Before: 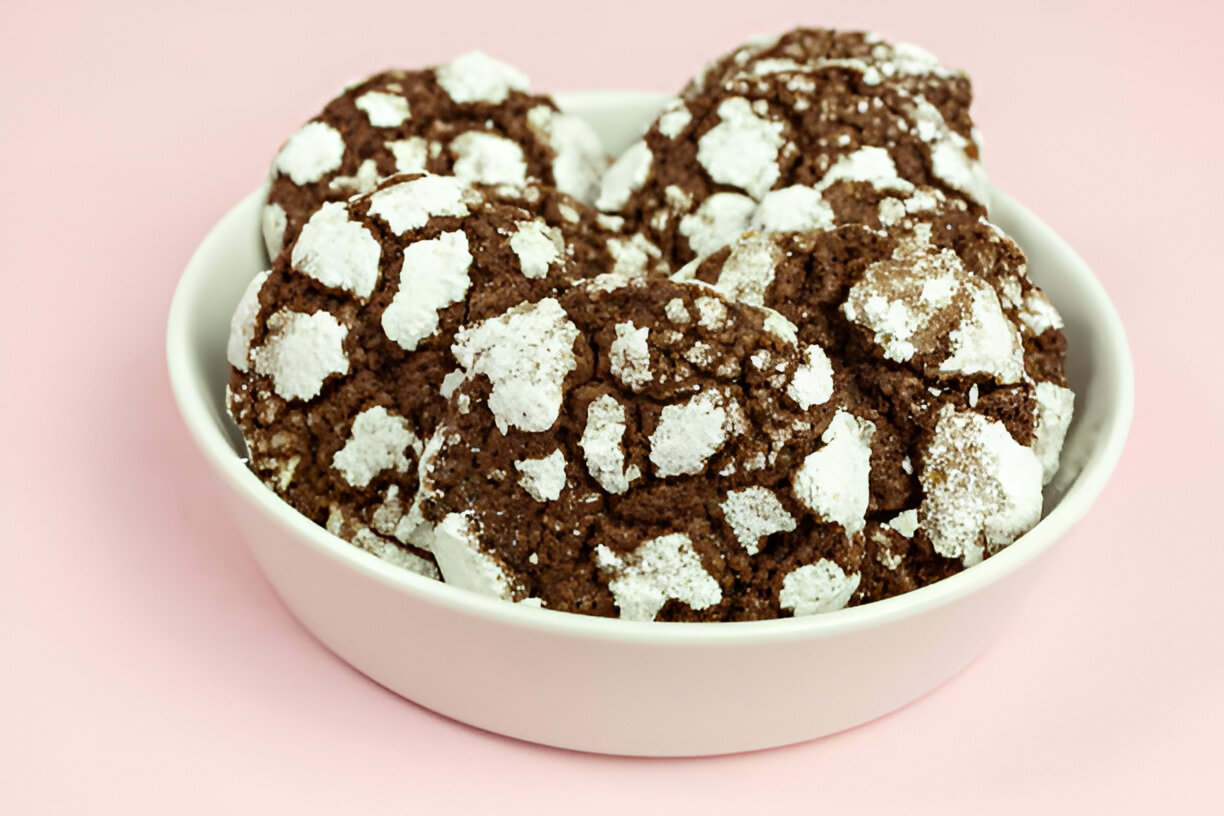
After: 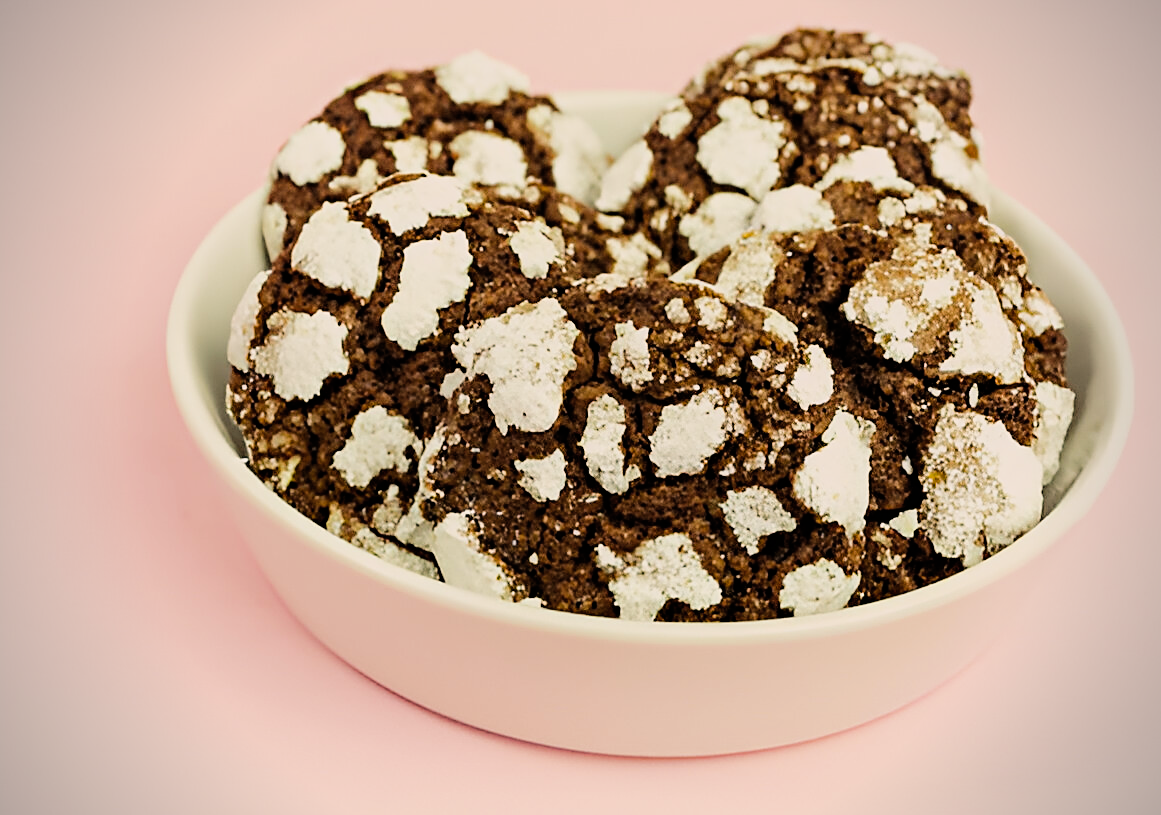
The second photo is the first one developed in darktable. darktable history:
crop and rotate: left 0%, right 5.095%
sharpen: on, module defaults
vignetting: on, module defaults
filmic rgb: black relative exposure -5.01 EV, white relative exposure 3.56 EV, hardness 3.19, contrast 1.194, highlights saturation mix -29.93%, iterations of high-quality reconstruction 0
color balance rgb: highlights gain › chroma 3.641%, highlights gain › hue 58.37°, global offset › luminance 0.49%, perceptual saturation grading › global saturation 16.415%, perceptual brilliance grading › mid-tones 10.506%, perceptual brilliance grading › shadows 15.384%, global vibrance 15.016%
